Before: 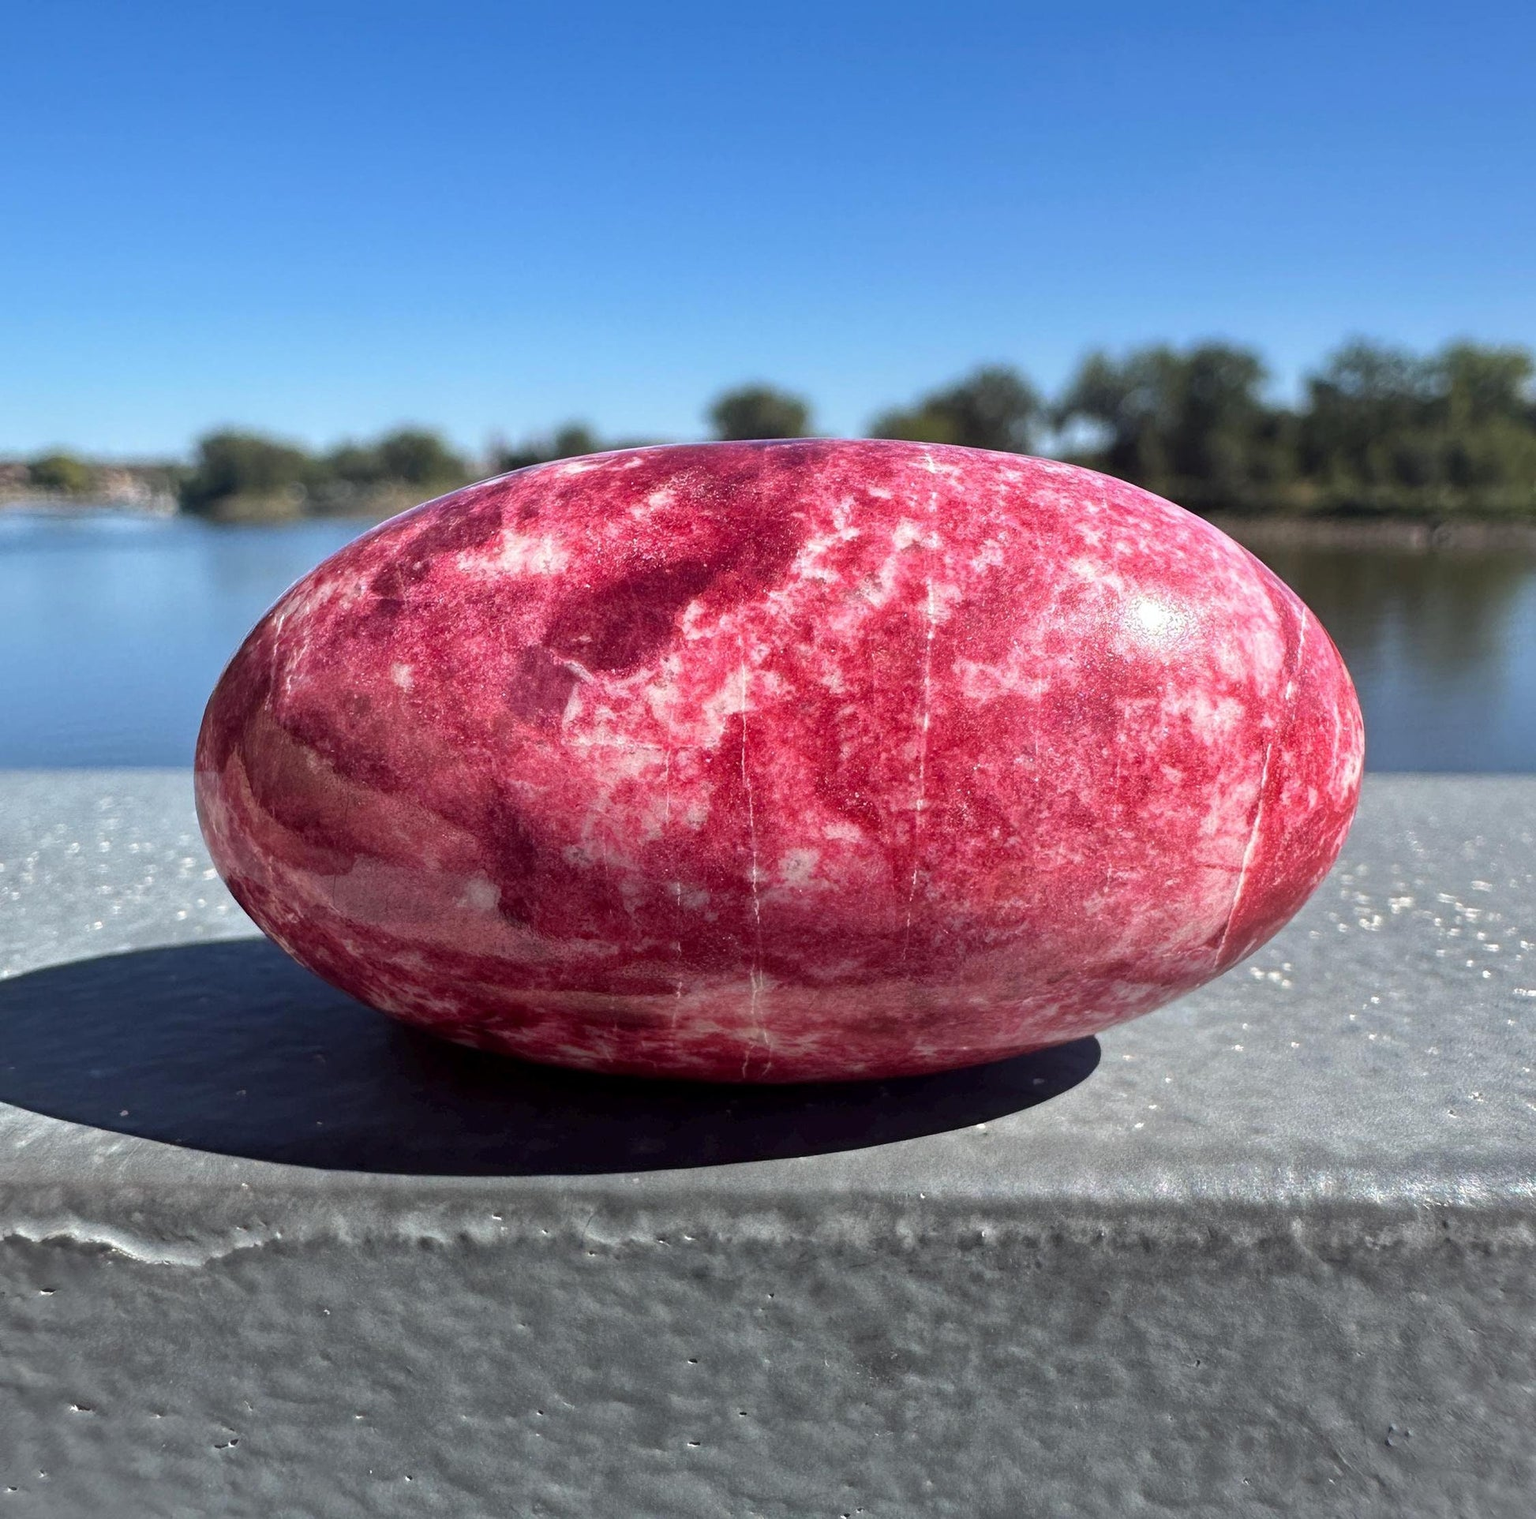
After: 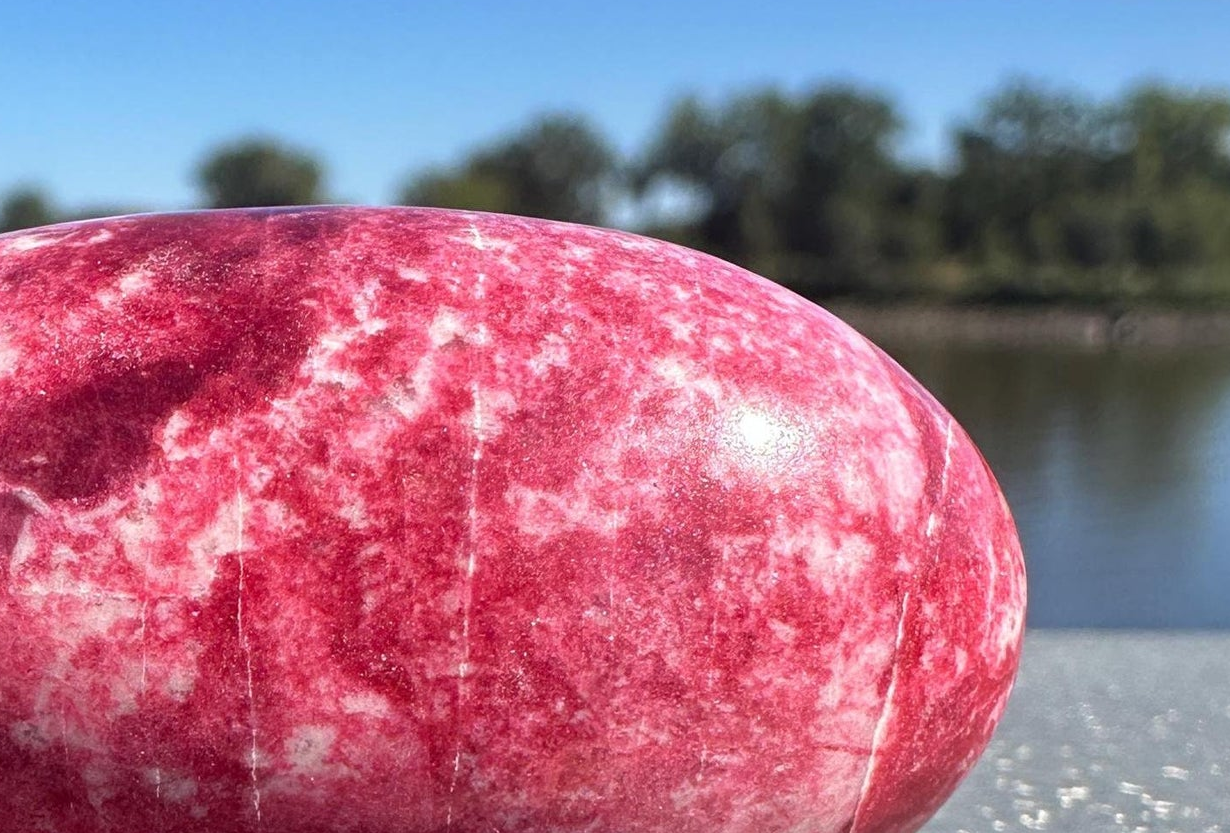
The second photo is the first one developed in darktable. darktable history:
crop: left 36.087%, top 18.188%, right 0.695%, bottom 38.494%
